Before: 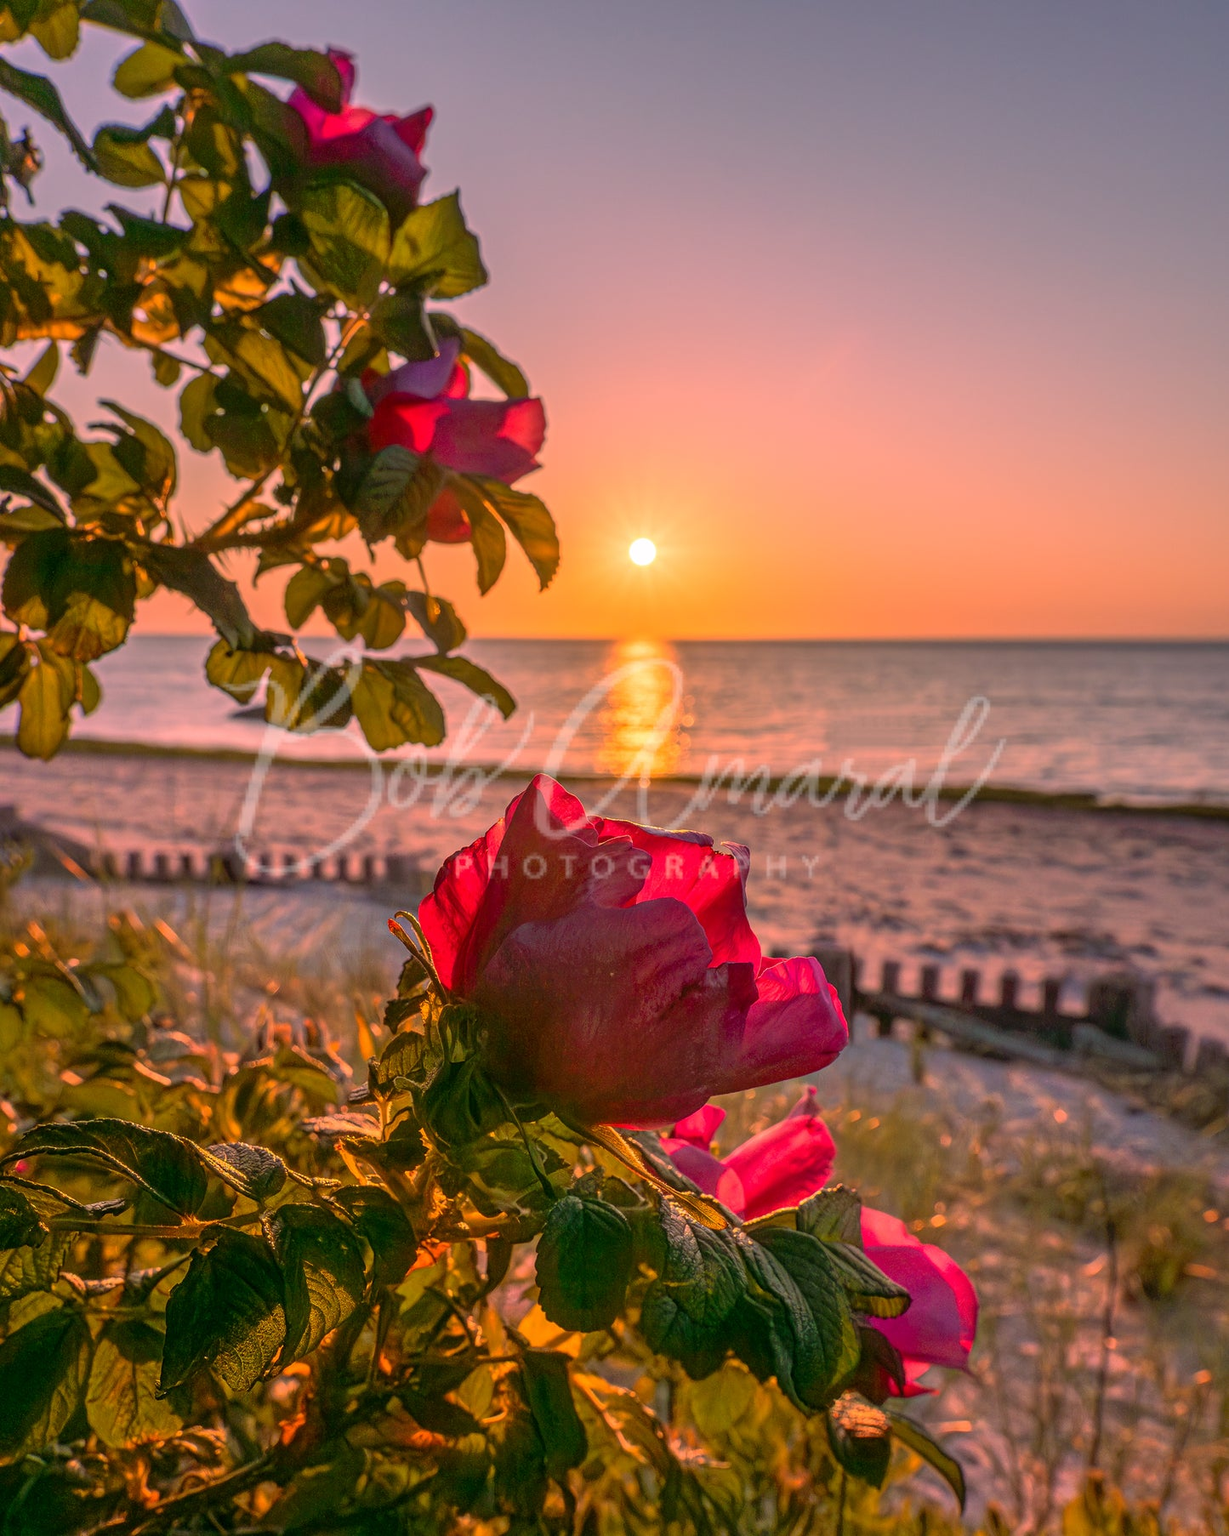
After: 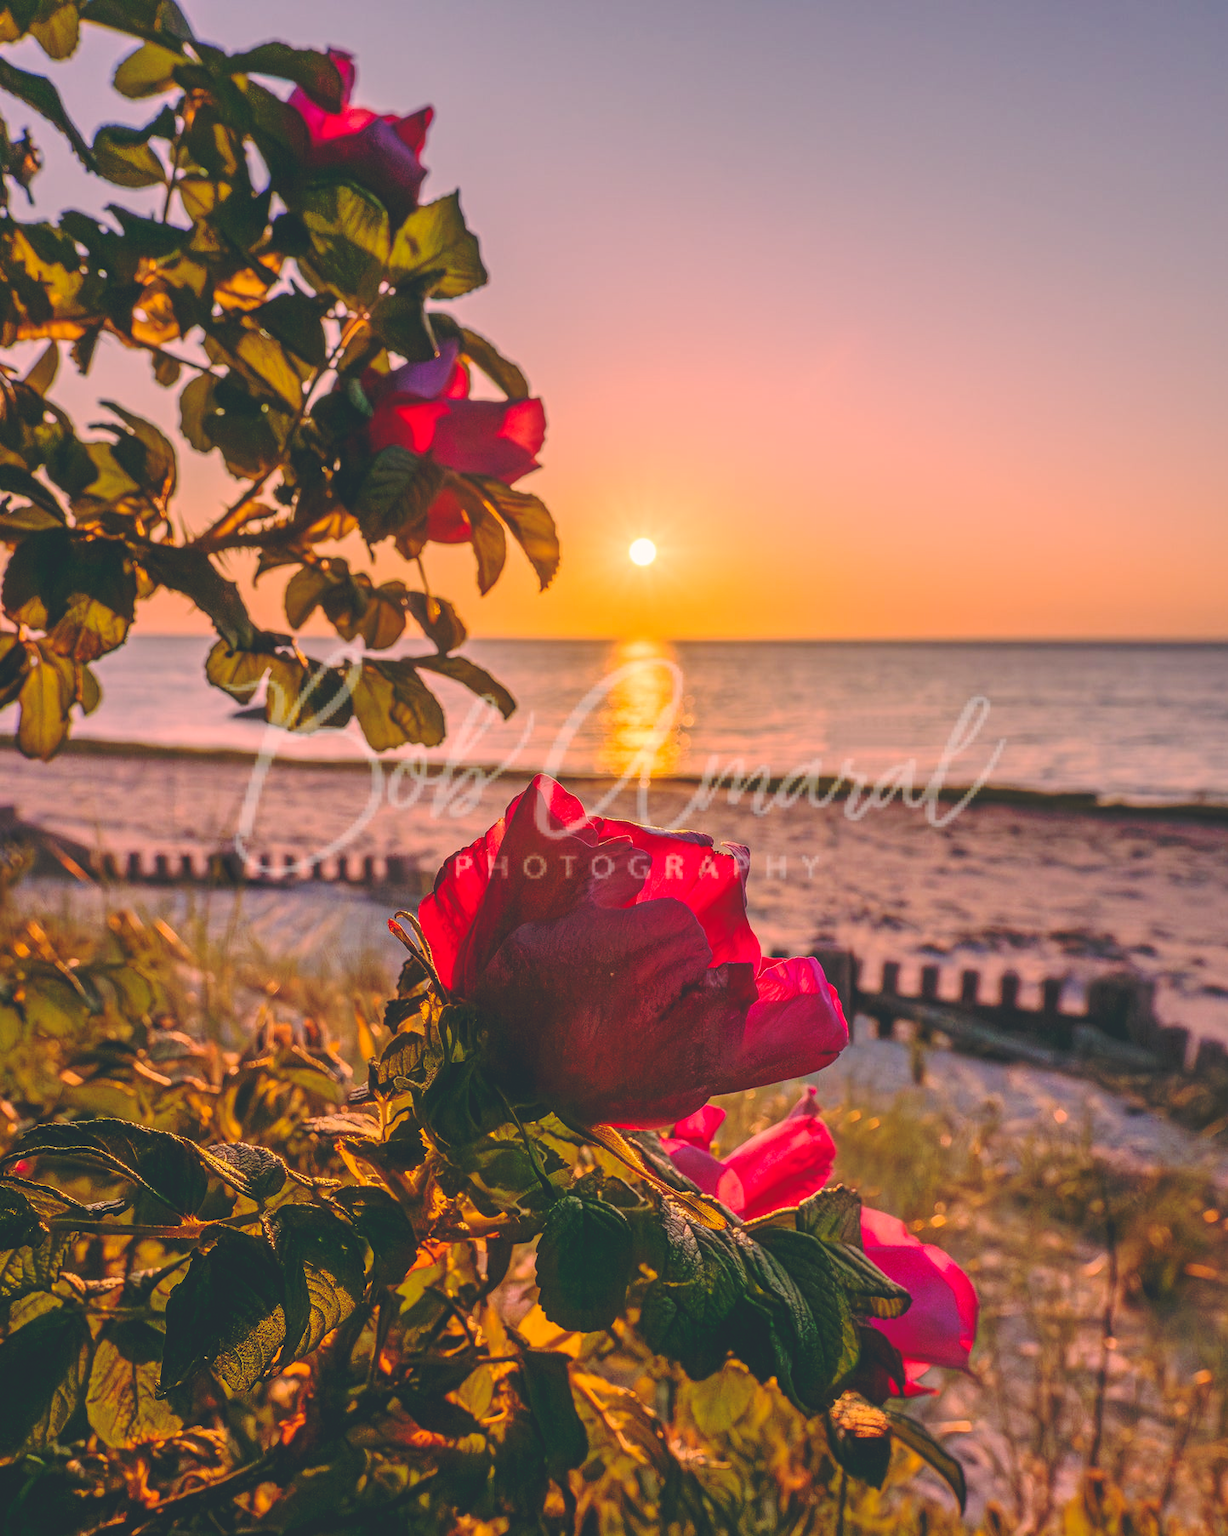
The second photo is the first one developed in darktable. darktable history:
exposure: black level correction 0.01, compensate highlight preservation false
base curve: curves: ch0 [(0, 0.024) (0.055, 0.065) (0.121, 0.166) (0.236, 0.319) (0.693, 0.726) (1, 1)], preserve colors none
color correction: highlights a* 5.38, highlights b* 5.33, shadows a* -4.79, shadows b* -5.2
